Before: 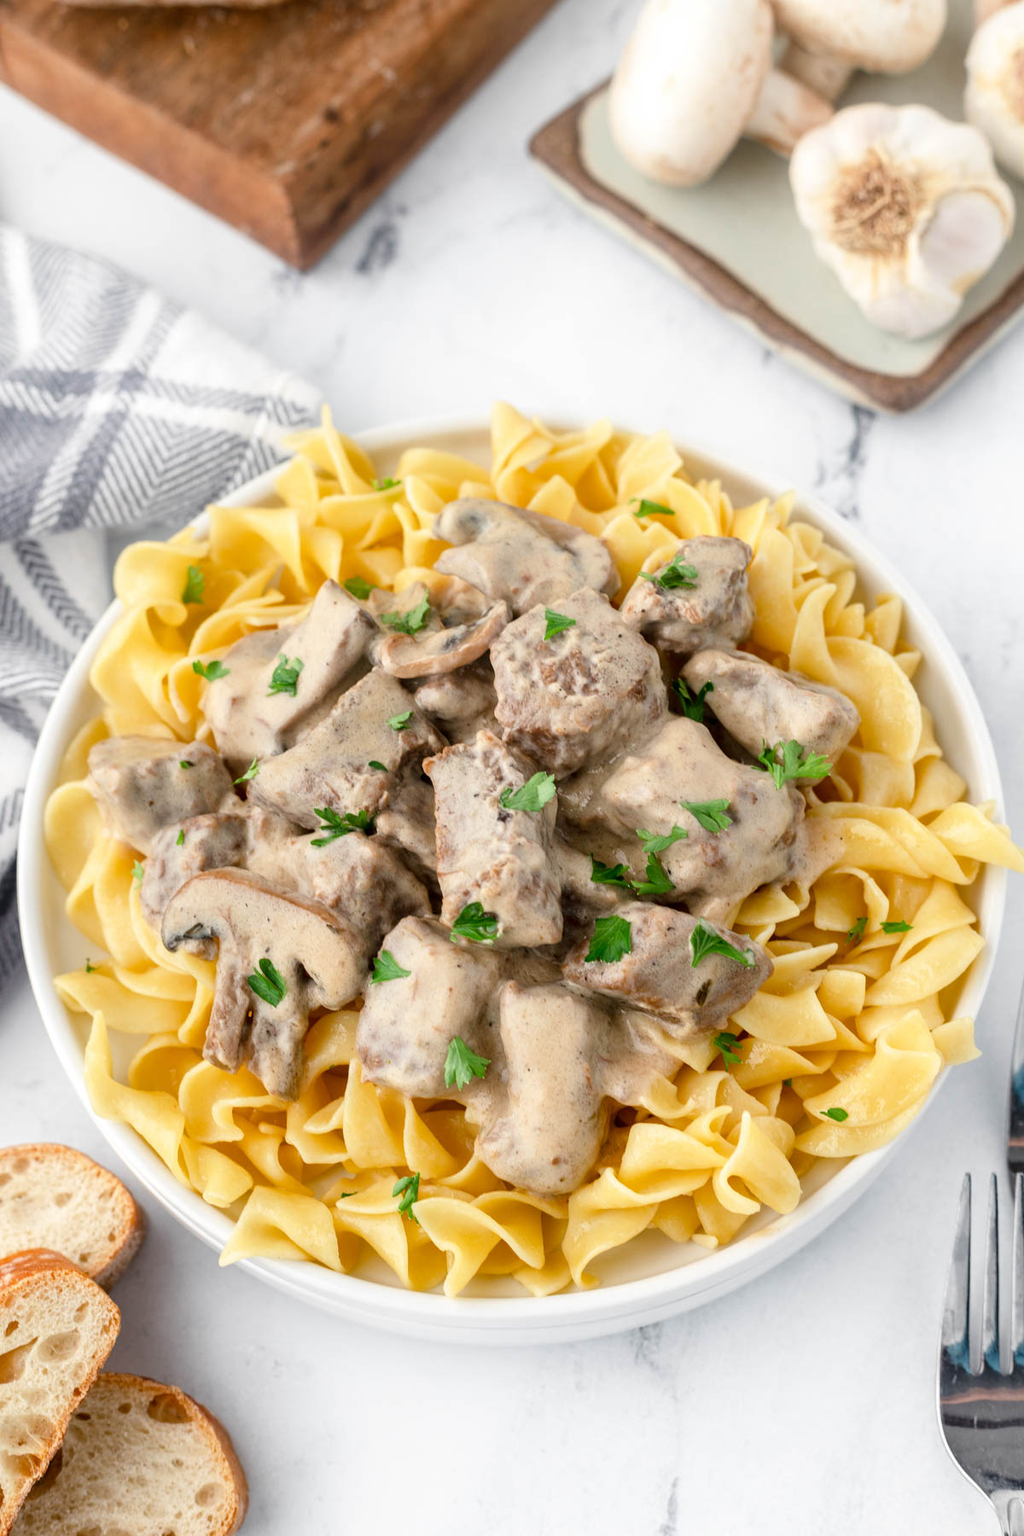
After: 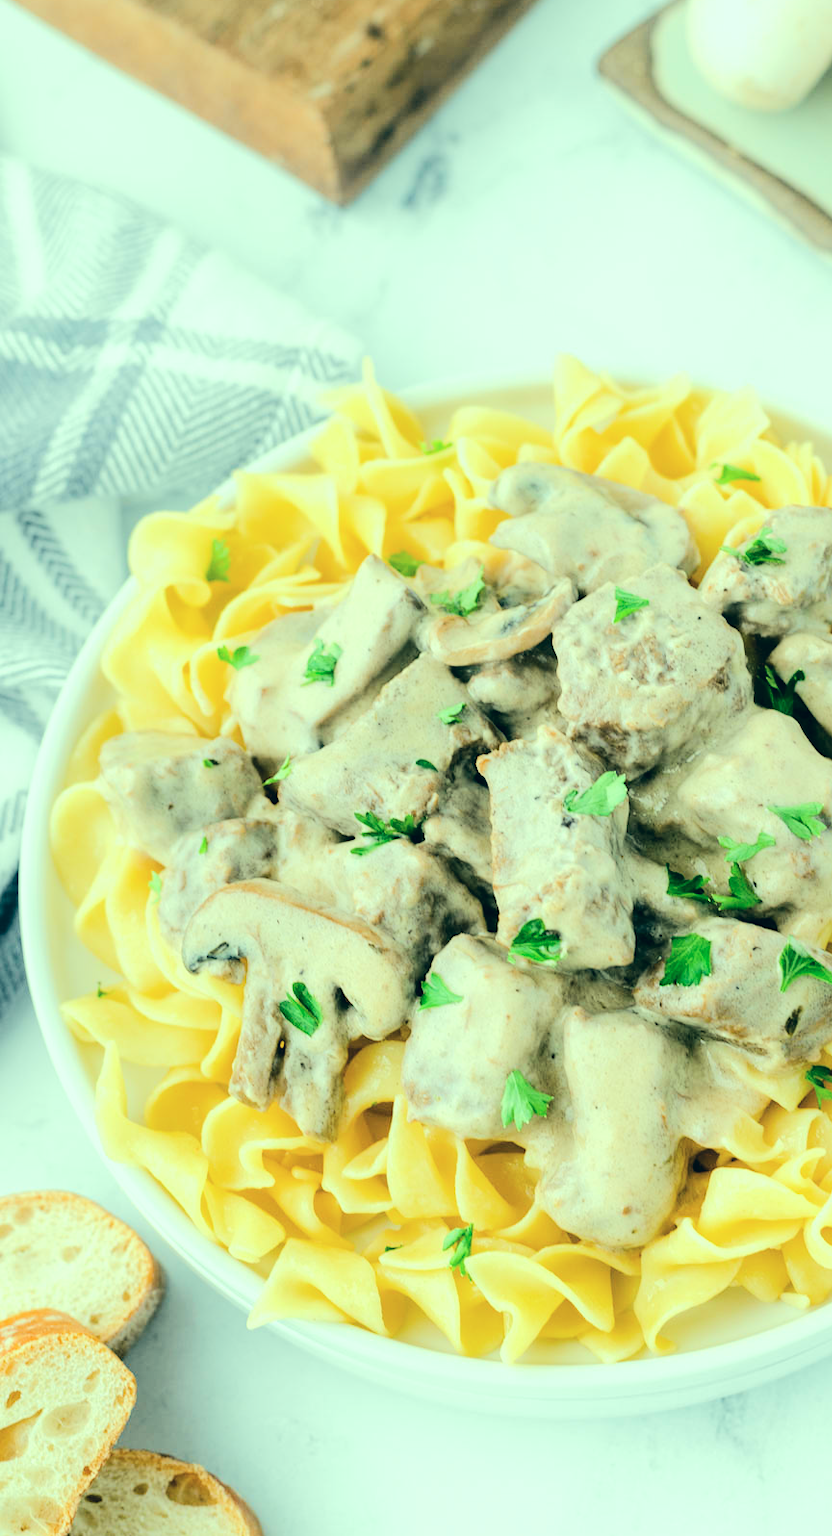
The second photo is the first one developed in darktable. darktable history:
tone equalizer: -7 EV 0.162 EV, -6 EV 0.563 EV, -5 EV 1.13 EV, -4 EV 1.33 EV, -3 EV 1.13 EV, -2 EV 0.6 EV, -1 EV 0.164 EV, edges refinement/feathering 500, mask exposure compensation -1.57 EV, preserve details no
crop: top 5.755%, right 27.857%, bottom 5.531%
color correction: highlights a* -19.8, highlights b* 9.79, shadows a* -19.76, shadows b* -11.56
contrast brightness saturation: saturation -0.173
